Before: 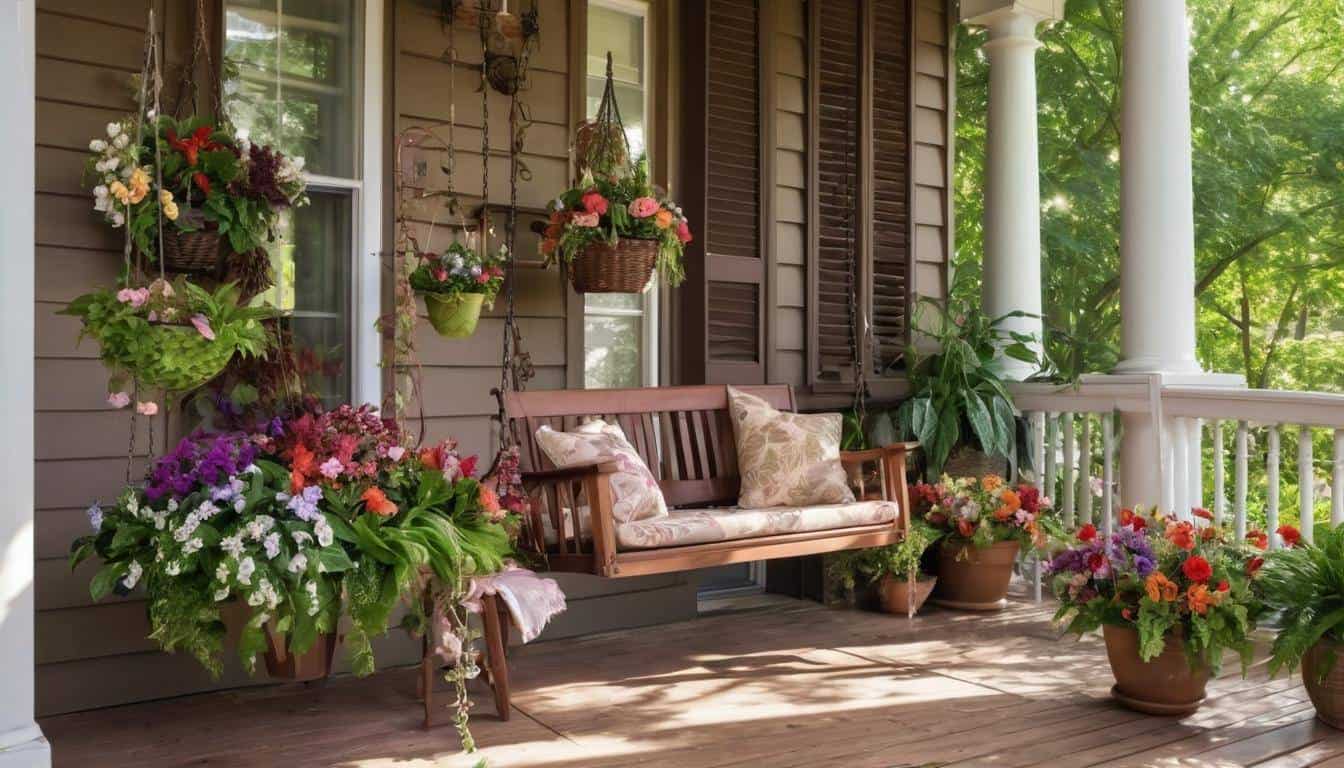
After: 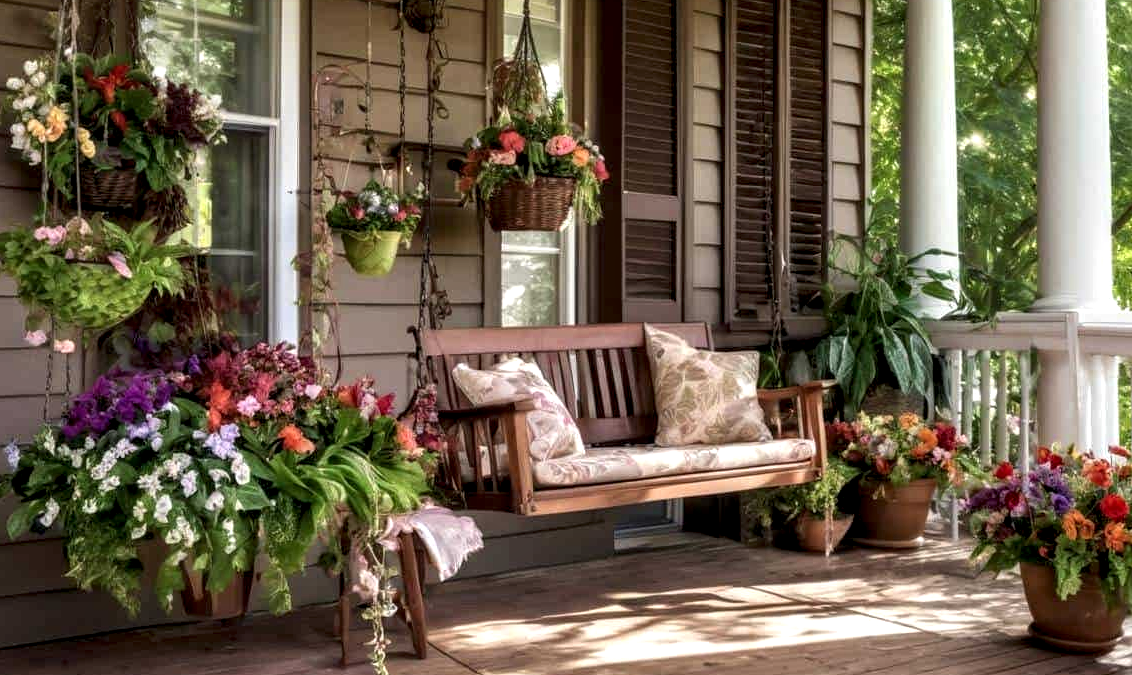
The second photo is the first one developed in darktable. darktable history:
local contrast: highlights 60%, shadows 59%, detail 160%
crop: left 6.186%, top 8.137%, right 9.544%, bottom 3.901%
